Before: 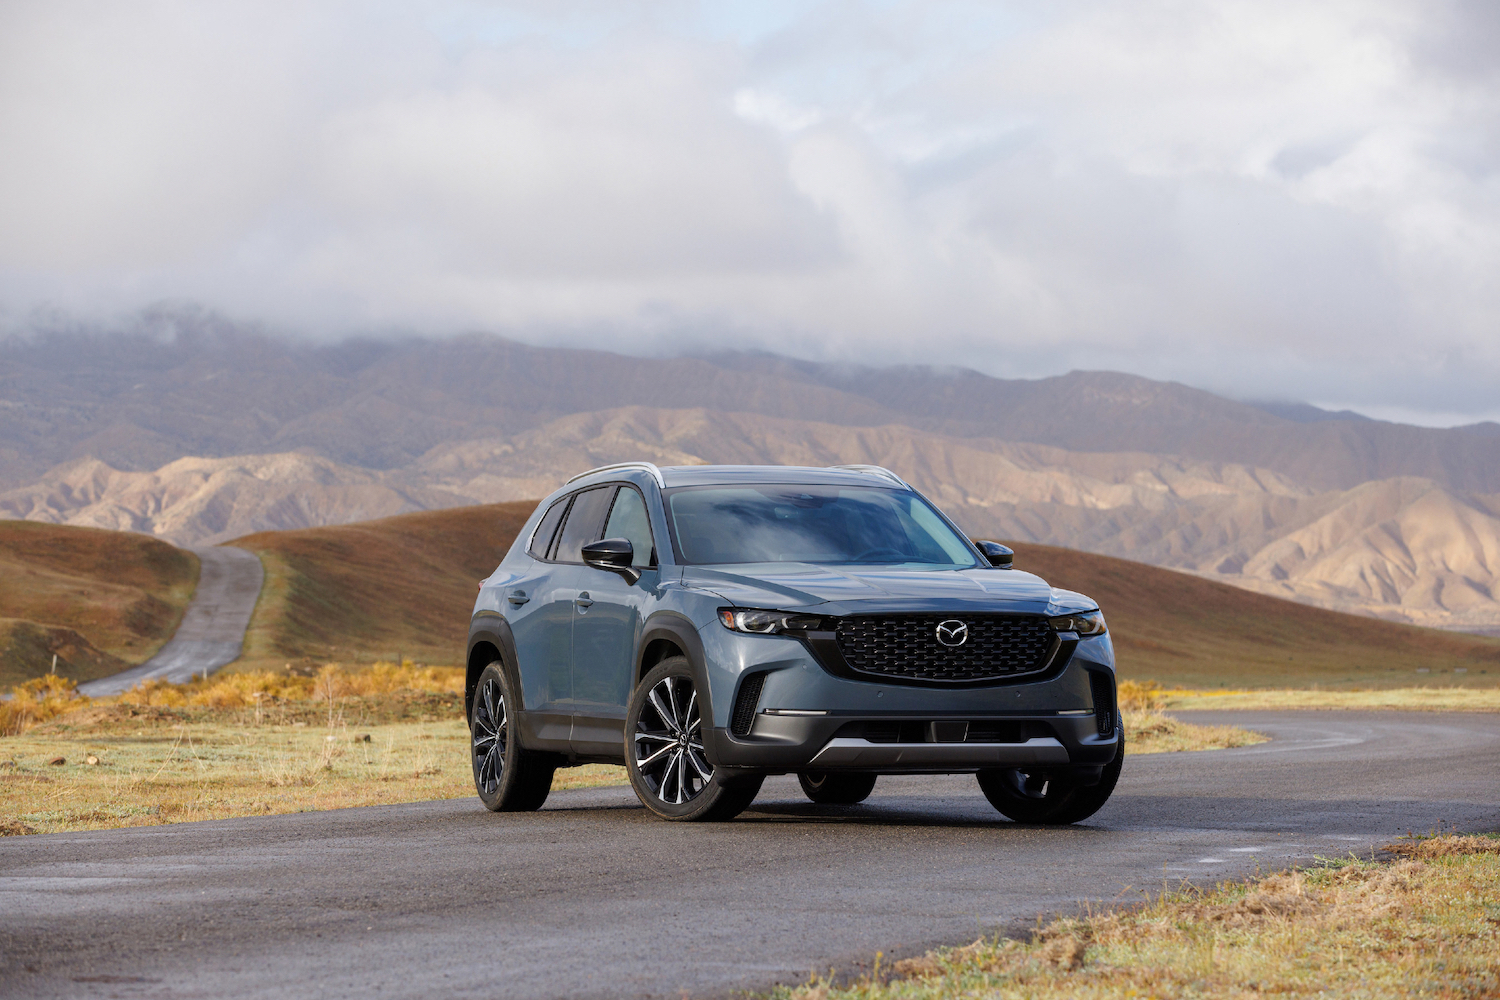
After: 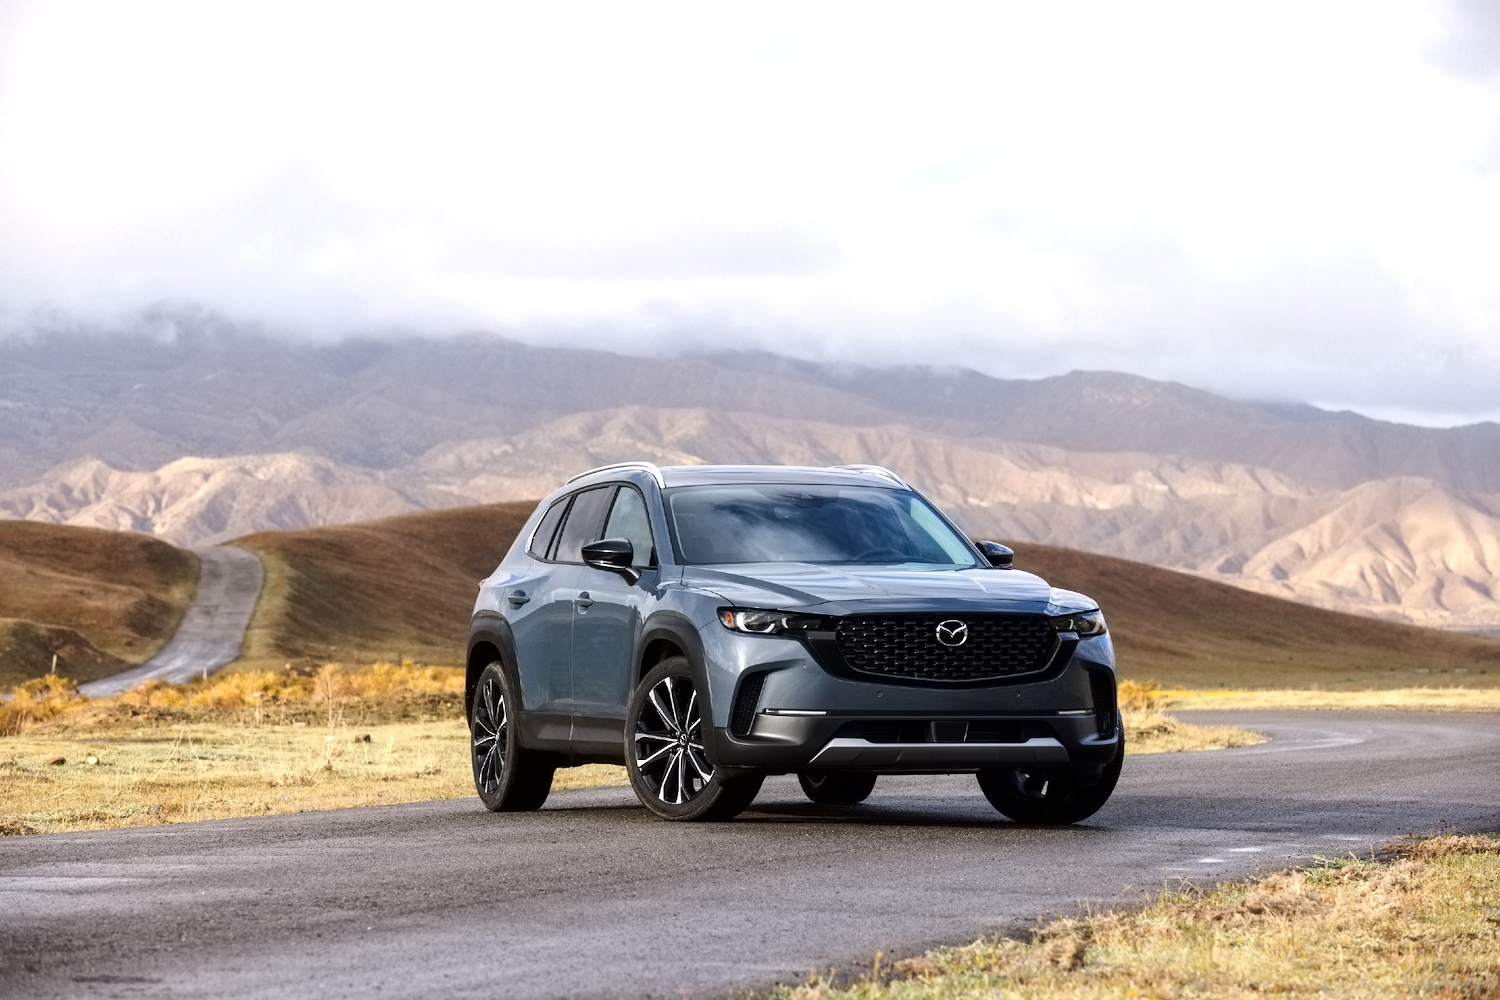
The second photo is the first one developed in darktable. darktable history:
contrast equalizer: y [[0.5 ×6], [0.5 ×6], [0.5 ×6], [0 ×6], [0, 0.039, 0.251, 0.29, 0.293, 0.292]]
tone equalizer: -8 EV -0.75 EV, -7 EV -0.7 EV, -6 EV -0.6 EV, -5 EV -0.4 EV, -3 EV 0.4 EV, -2 EV 0.6 EV, -1 EV 0.7 EV, +0 EV 0.75 EV, edges refinement/feathering 500, mask exposure compensation -1.57 EV, preserve details no
